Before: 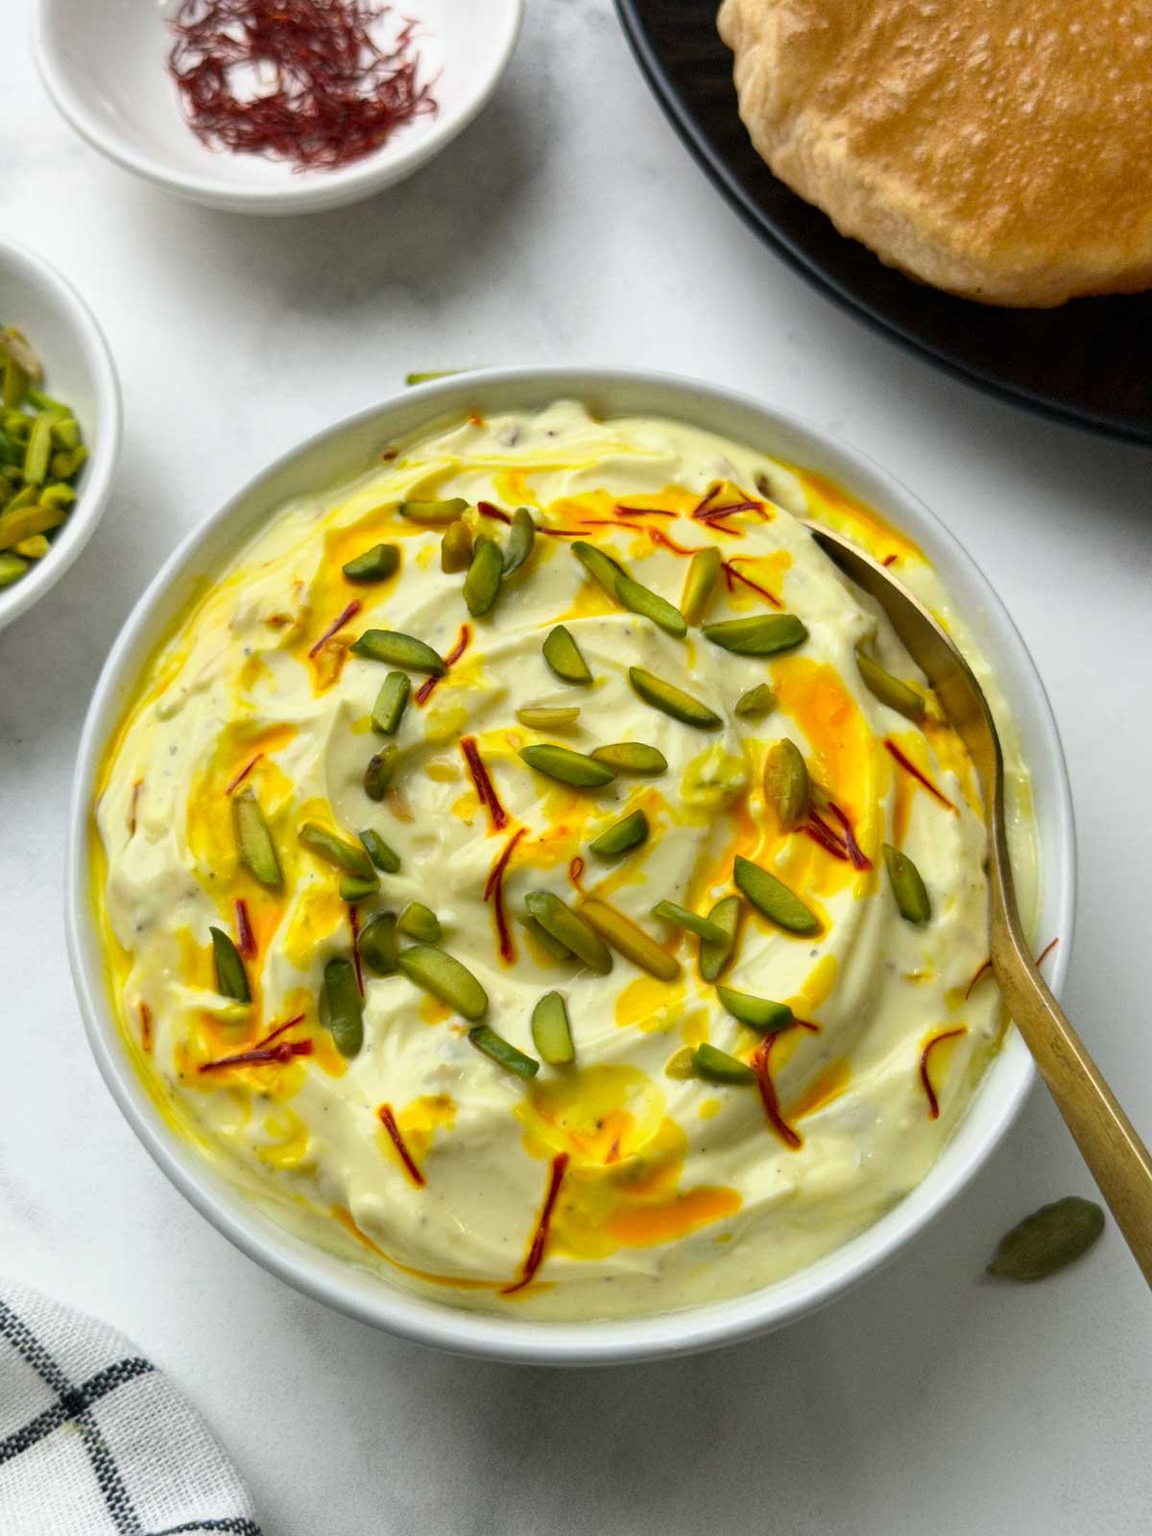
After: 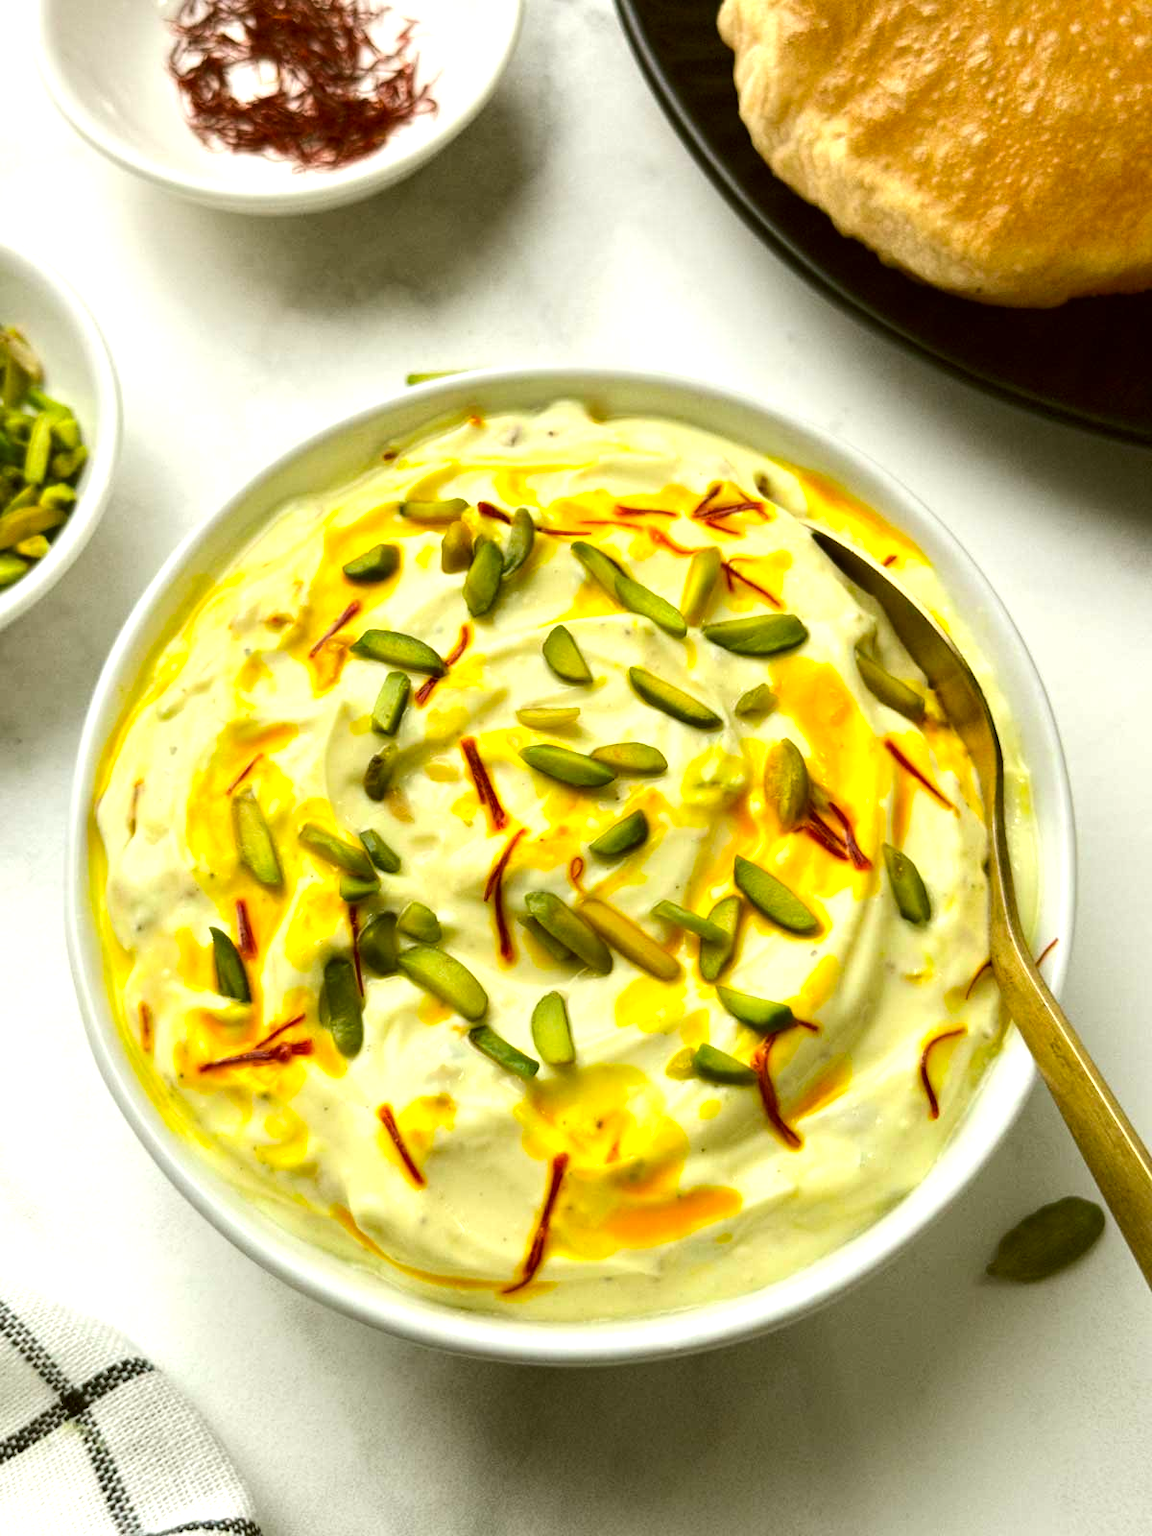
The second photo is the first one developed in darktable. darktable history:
color correction: highlights a* -1.43, highlights b* 10.12, shadows a* 0.395, shadows b* 19.35
tone equalizer: -8 EV 0.001 EV, -7 EV -0.002 EV, -6 EV 0.002 EV, -5 EV -0.03 EV, -4 EV -0.116 EV, -3 EV -0.169 EV, -2 EV 0.24 EV, -1 EV 0.702 EV, +0 EV 0.493 EV
